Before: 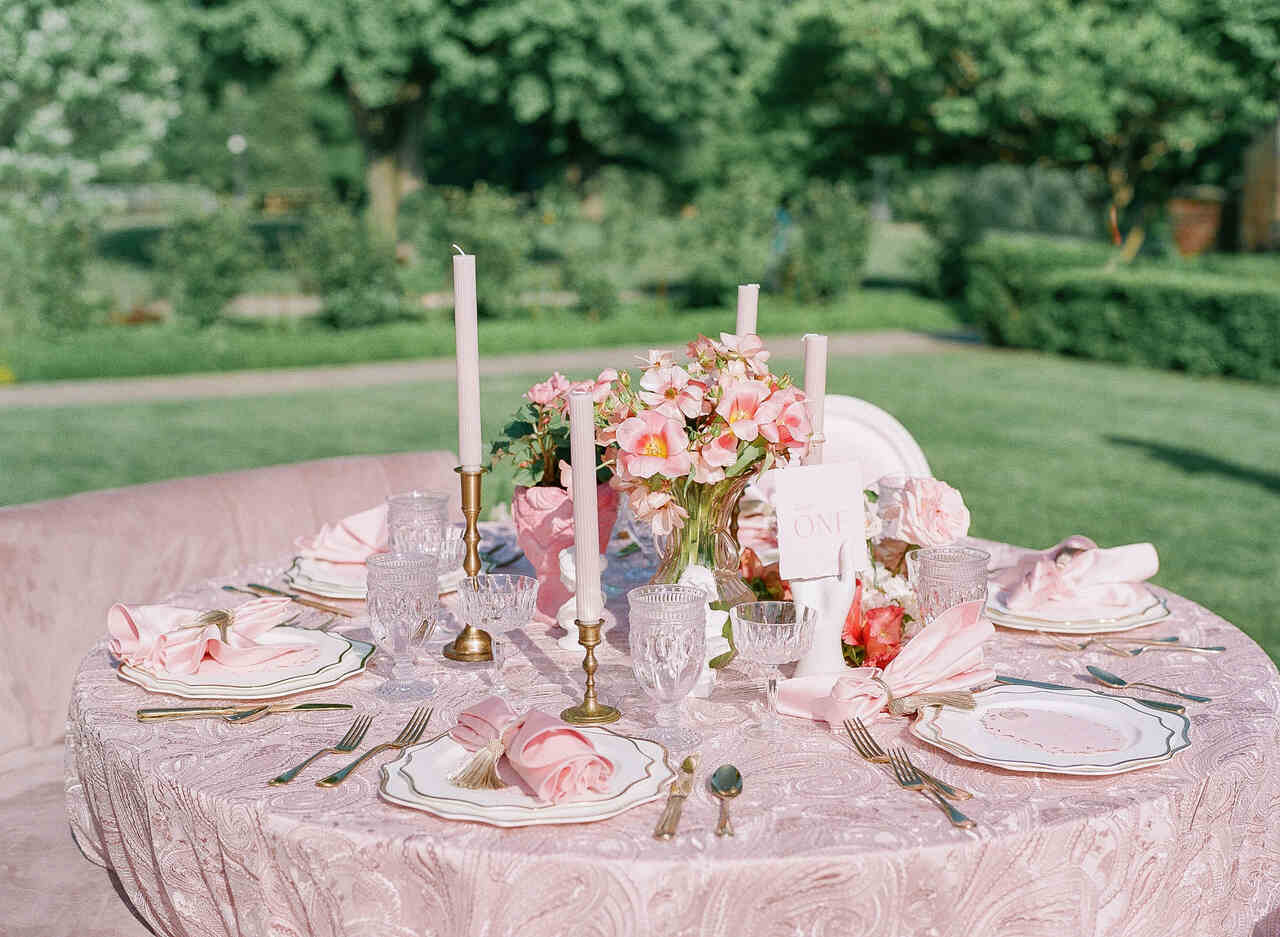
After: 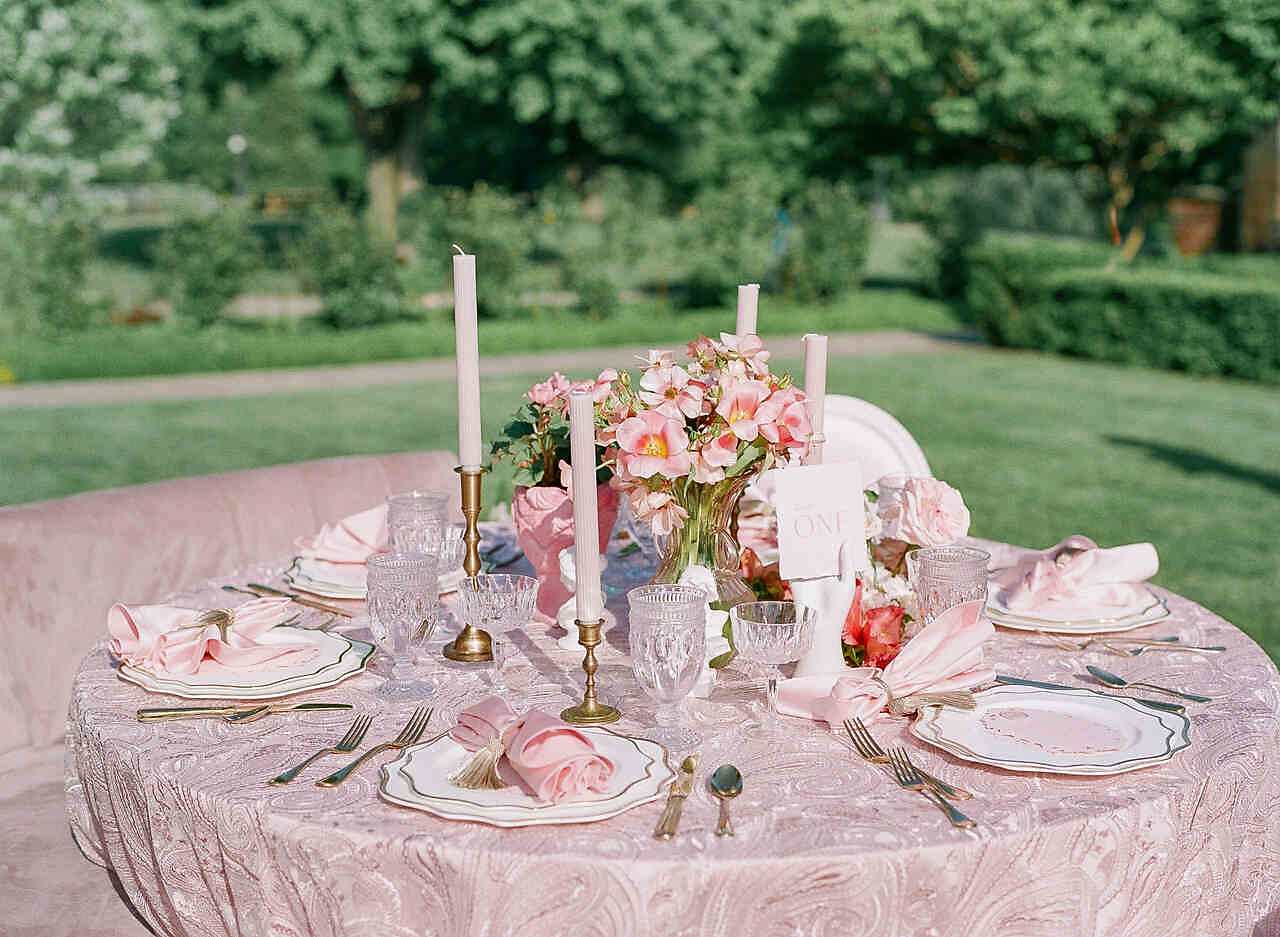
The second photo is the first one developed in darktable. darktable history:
sharpen: radius 1.442, amount 0.413, threshold 1.505
contrast brightness saturation: contrast 0.025, brightness -0.041
